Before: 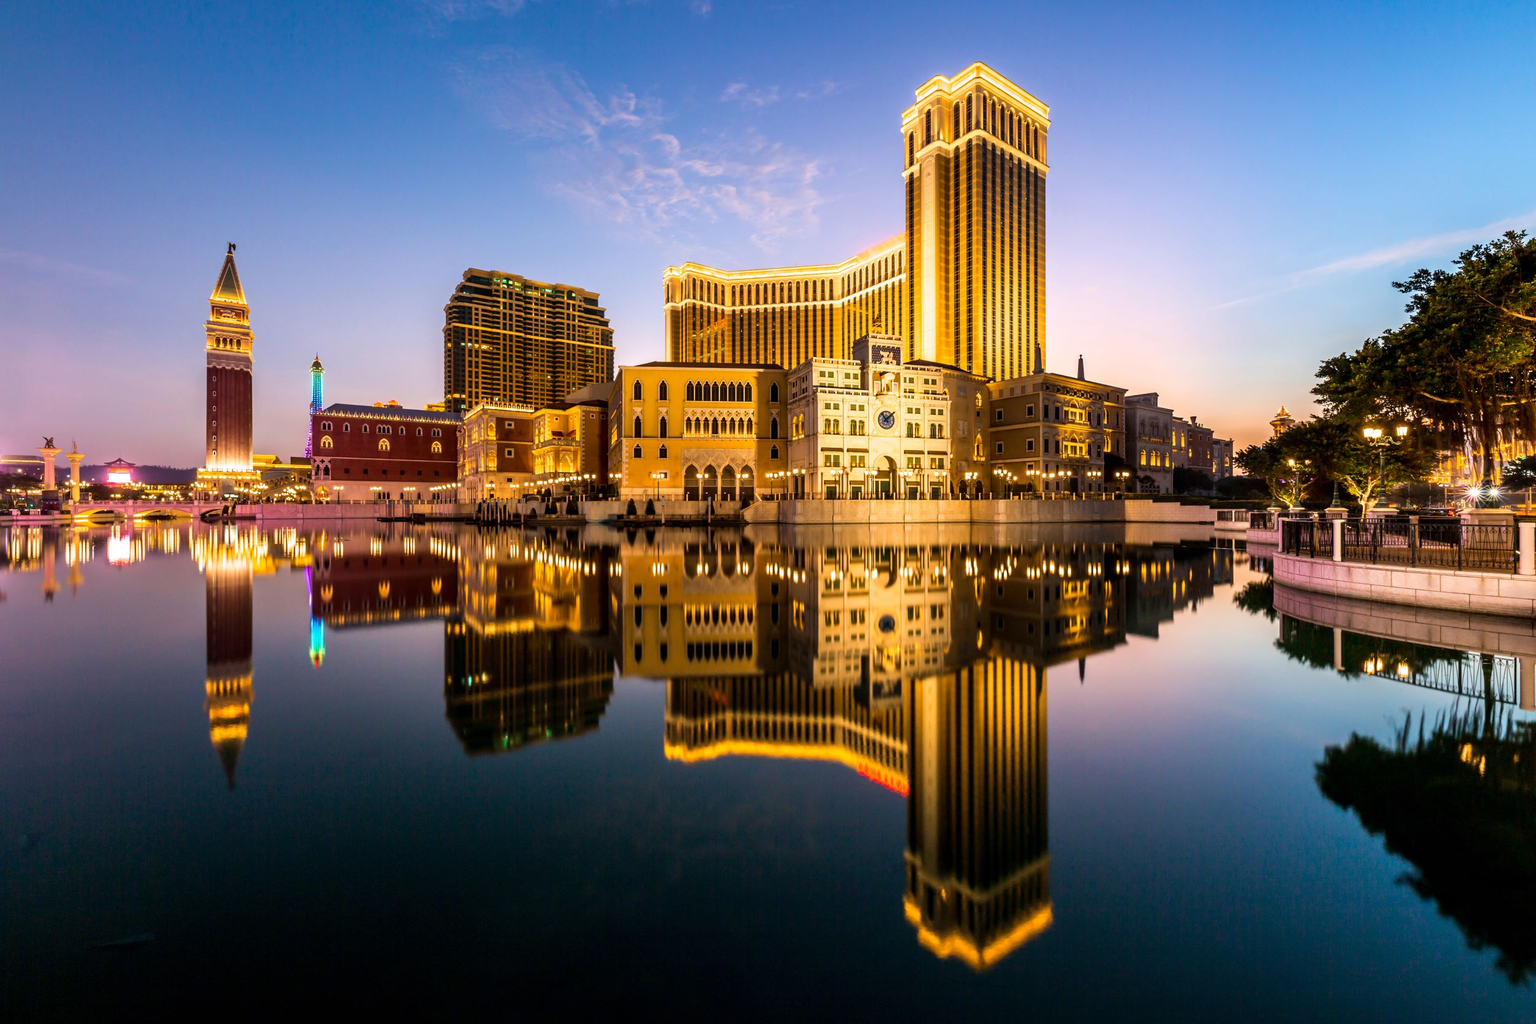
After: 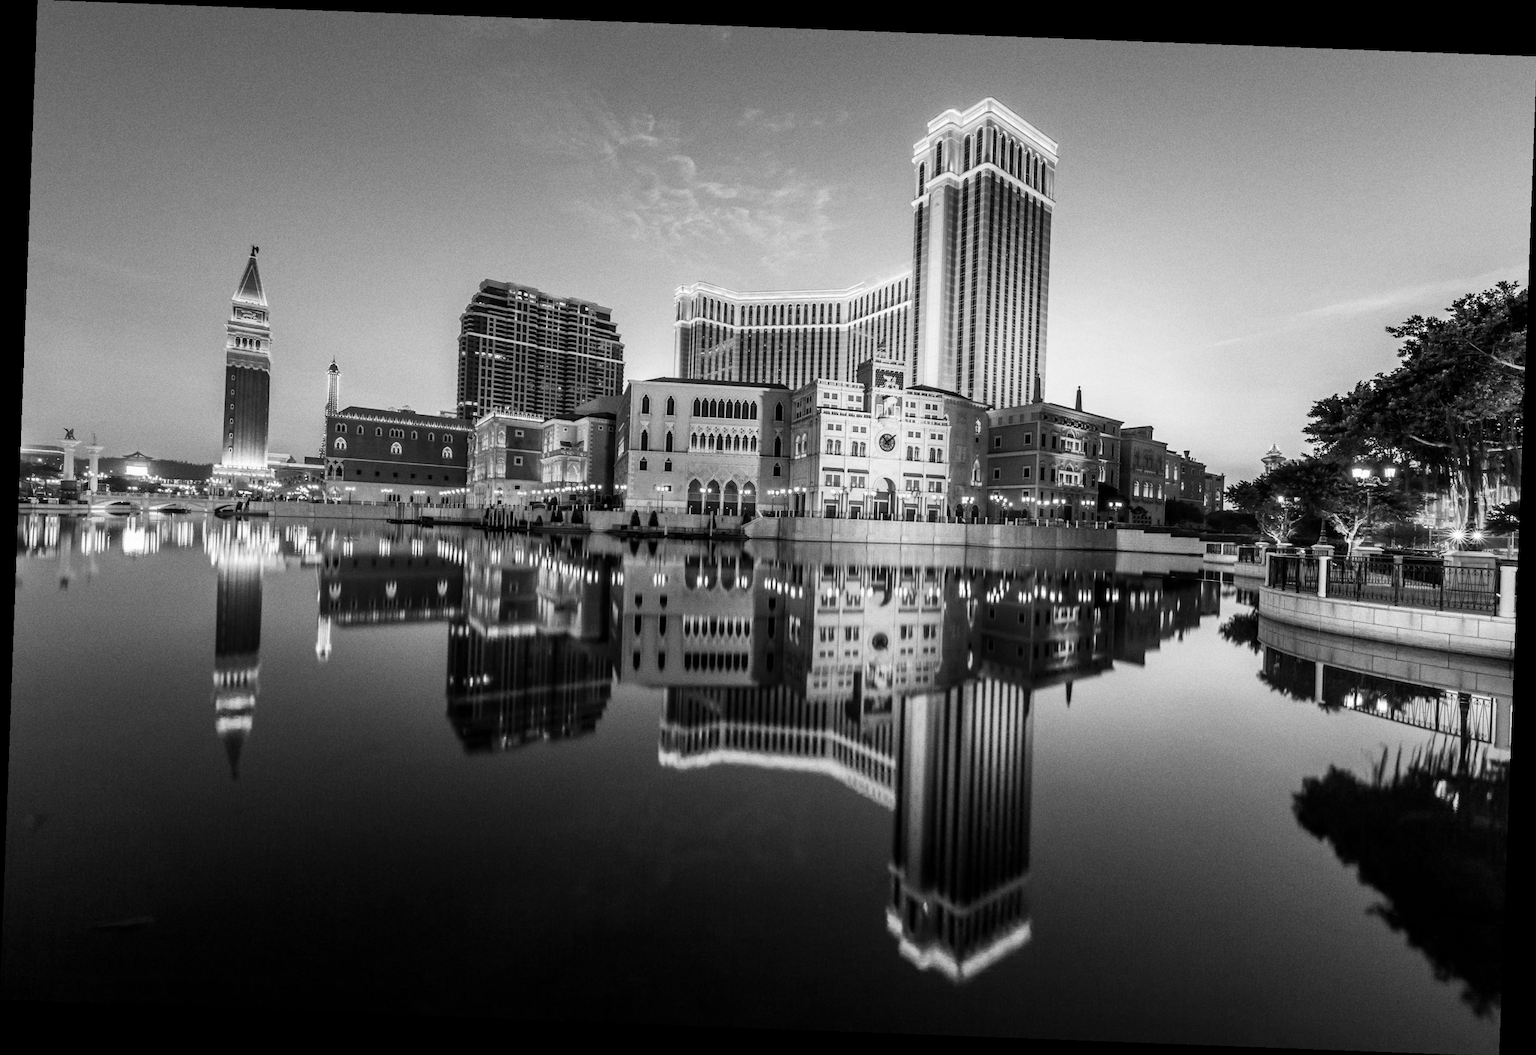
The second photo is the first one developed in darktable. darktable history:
rotate and perspective: rotation 2.17°, automatic cropping off
monochrome: on, module defaults
velvia: on, module defaults
grain: on, module defaults
